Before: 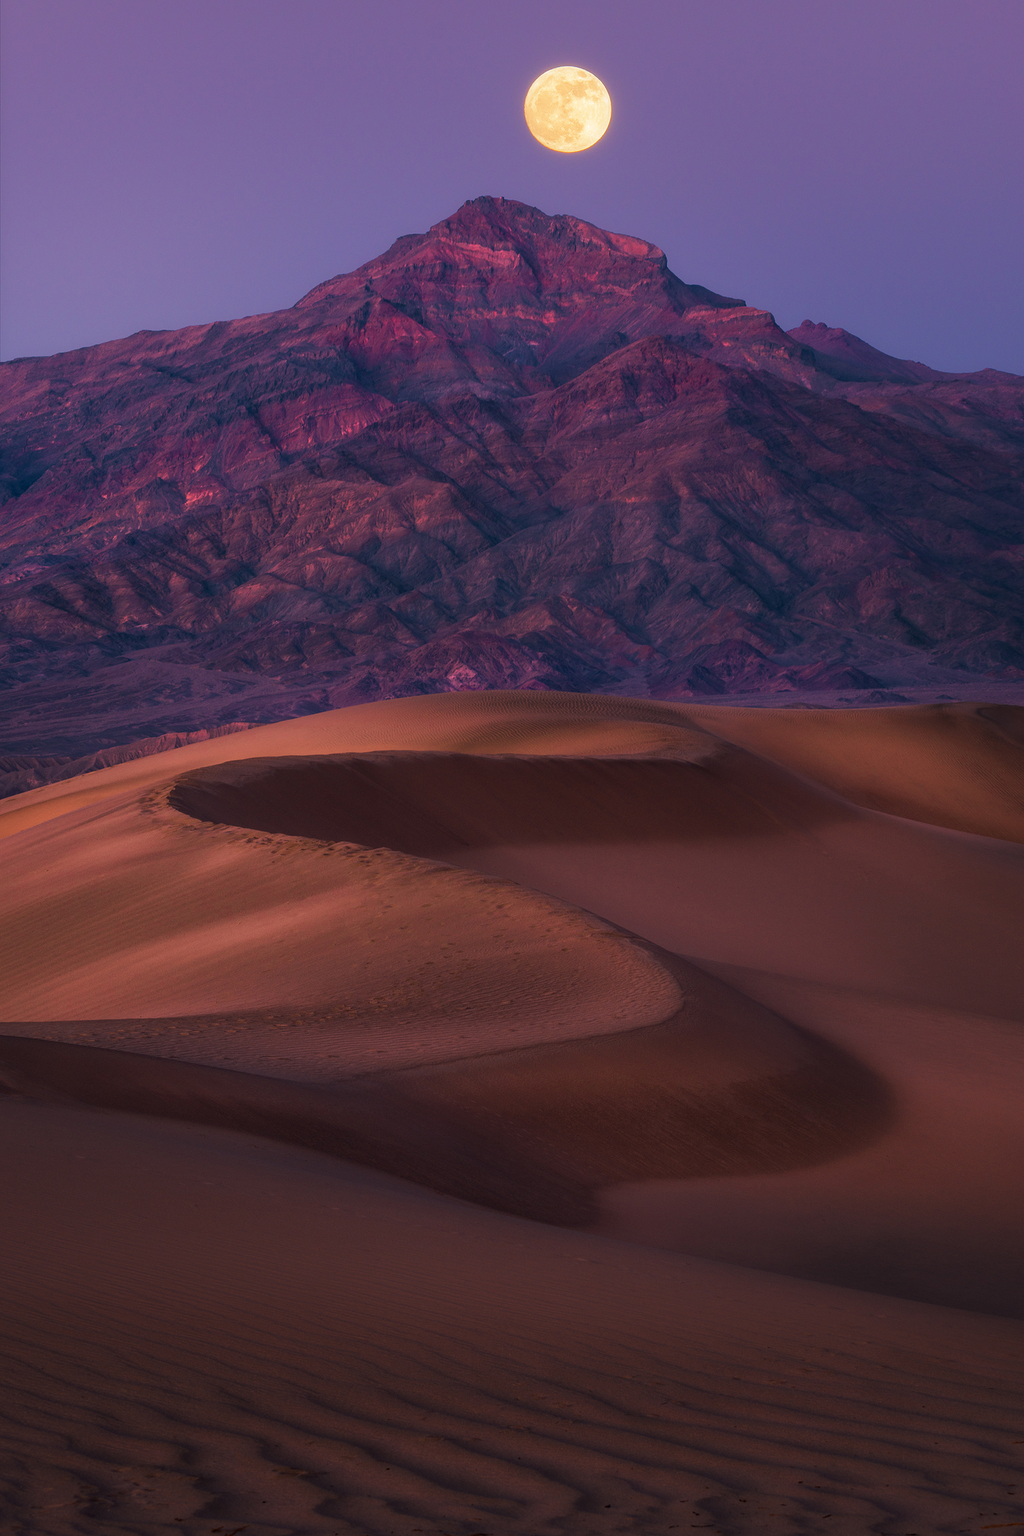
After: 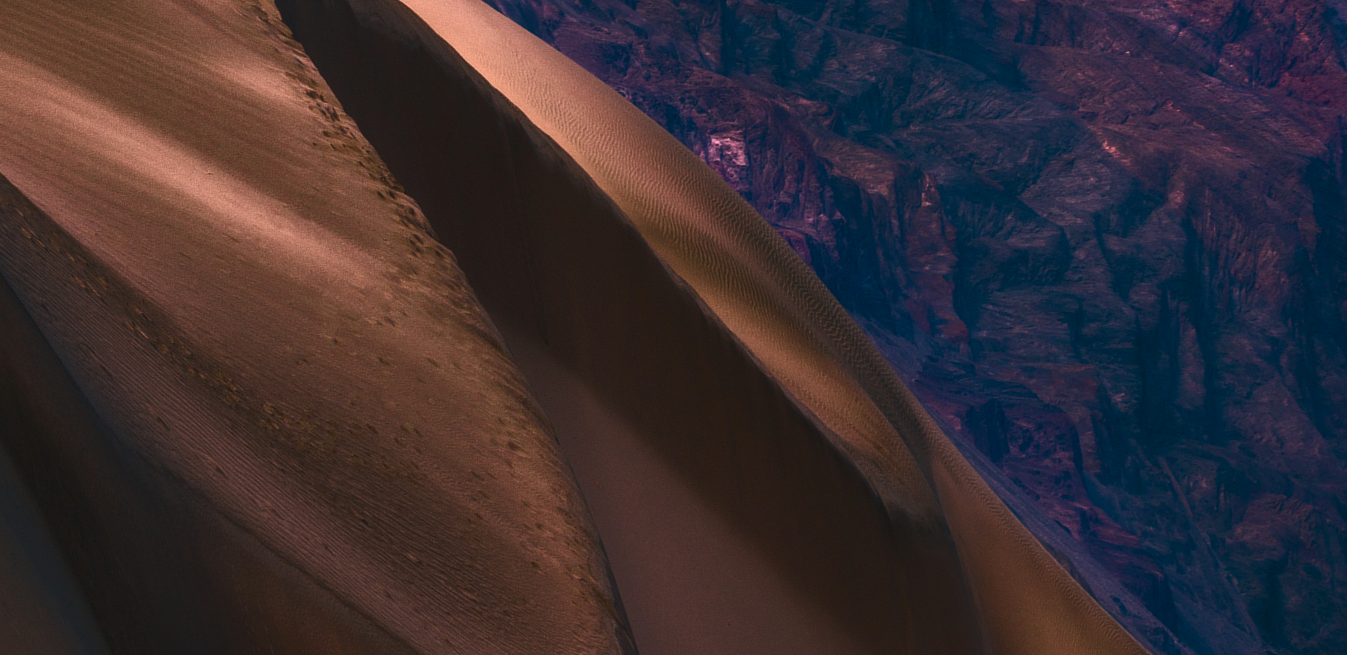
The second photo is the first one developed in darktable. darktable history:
contrast brightness saturation: contrast 0.637, brightness 0.338, saturation 0.142
color balance rgb: power › chroma 2.14%, power › hue 166.99°, perceptual saturation grading › global saturation 0.49%, global vibrance 14.174%
color calibration: illuminant same as pipeline (D50), adaptation XYZ, x 0.346, y 0.358, temperature 5008.29 K, gamut compression 2.98
crop and rotate: angle -45.6°, top 16.097%, right 0.923%, bottom 11.609%
